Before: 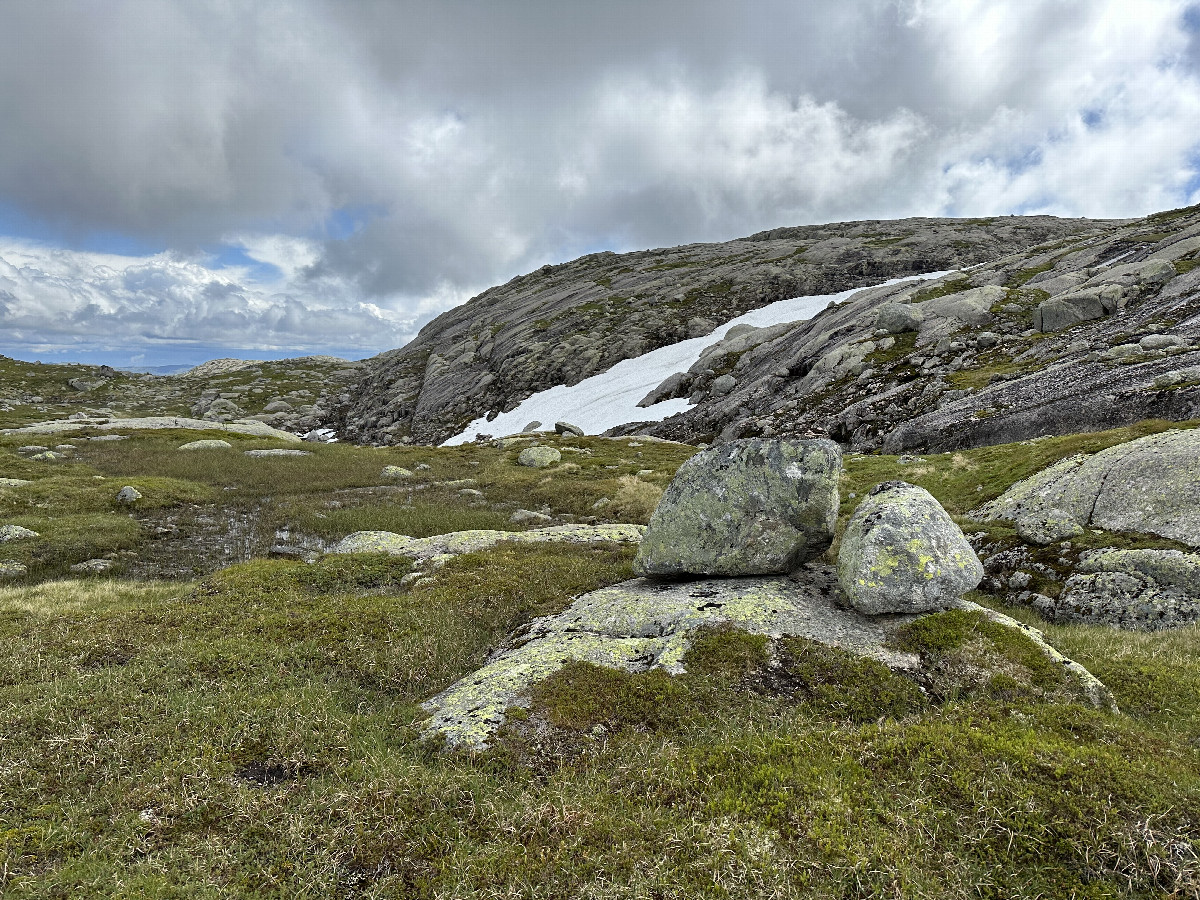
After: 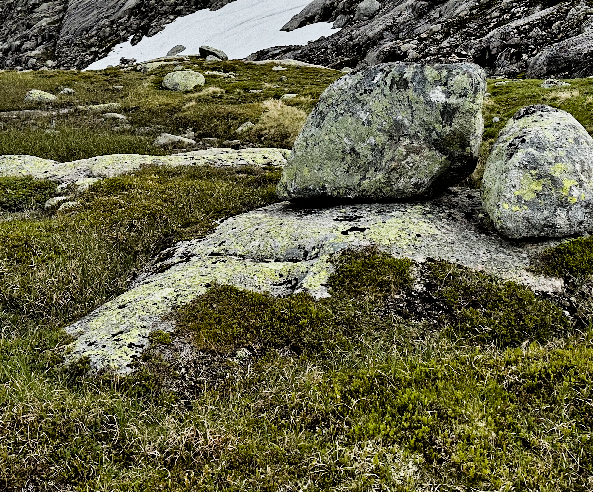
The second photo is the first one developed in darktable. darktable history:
crop: left 29.672%, top 41.786%, right 20.851%, bottom 3.487%
filmic rgb: black relative exposure -5 EV, hardness 2.88, contrast 1.3, highlights saturation mix -30%
contrast equalizer: y [[0.546, 0.552, 0.554, 0.554, 0.552, 0.546], [0.5 ×6], [0.5 ×6], [0 ×6], [0 ×6]]
color balance rgb: linear chroma grading › shadows 16%, perceptual saturation grading › global saturation 8%, perceptual saturation grading › shadows 4%, perceptual brilliance grading › global brilliance 2%, perceptual brilliance grading › highlights 8%, perceptual brilliance grading › shadows -4%, global vibrance 16%, saturation formula JzAzBz (2021)
